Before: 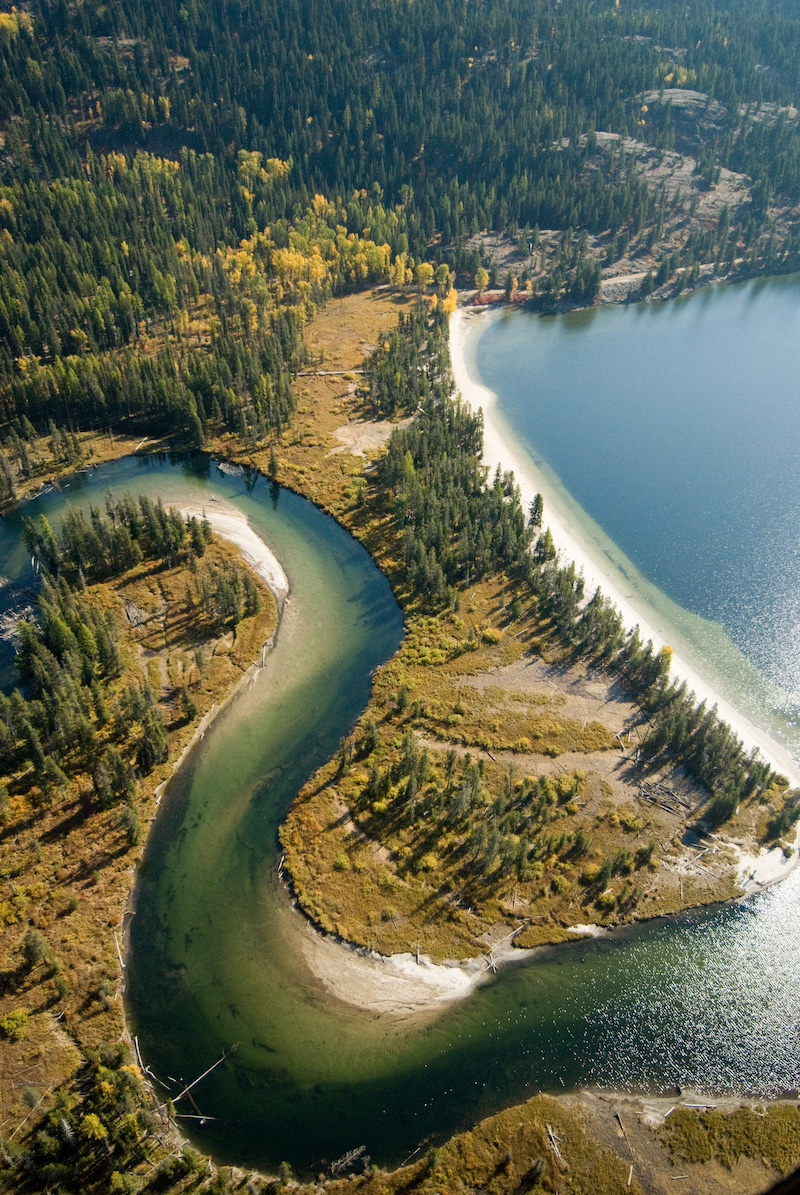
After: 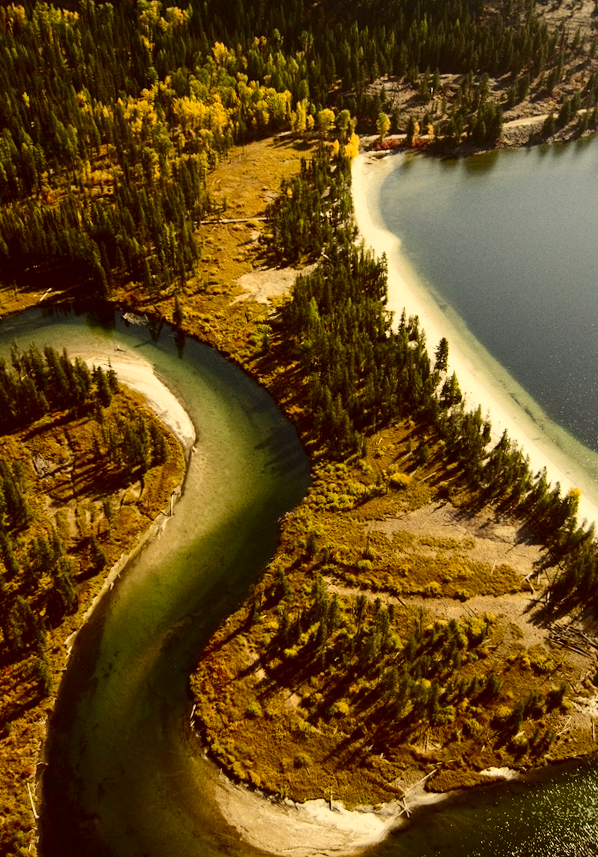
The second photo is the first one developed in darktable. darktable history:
crop and rotate: left 11.831%, top 11.346%, right 13.429%, bottom 13.899%
color correction: highlights a* 1.12, highlights b* 24.26, shadows a* 15.58, shadows b* 24.26
contrast brightness saturation: contrast 0.24, brightness -0.24, saturation 0.14
rotate and perspective: rotation -1°, crop left 0.011, crop right 0.989, crop top 0.025, crop bottom 0.975
